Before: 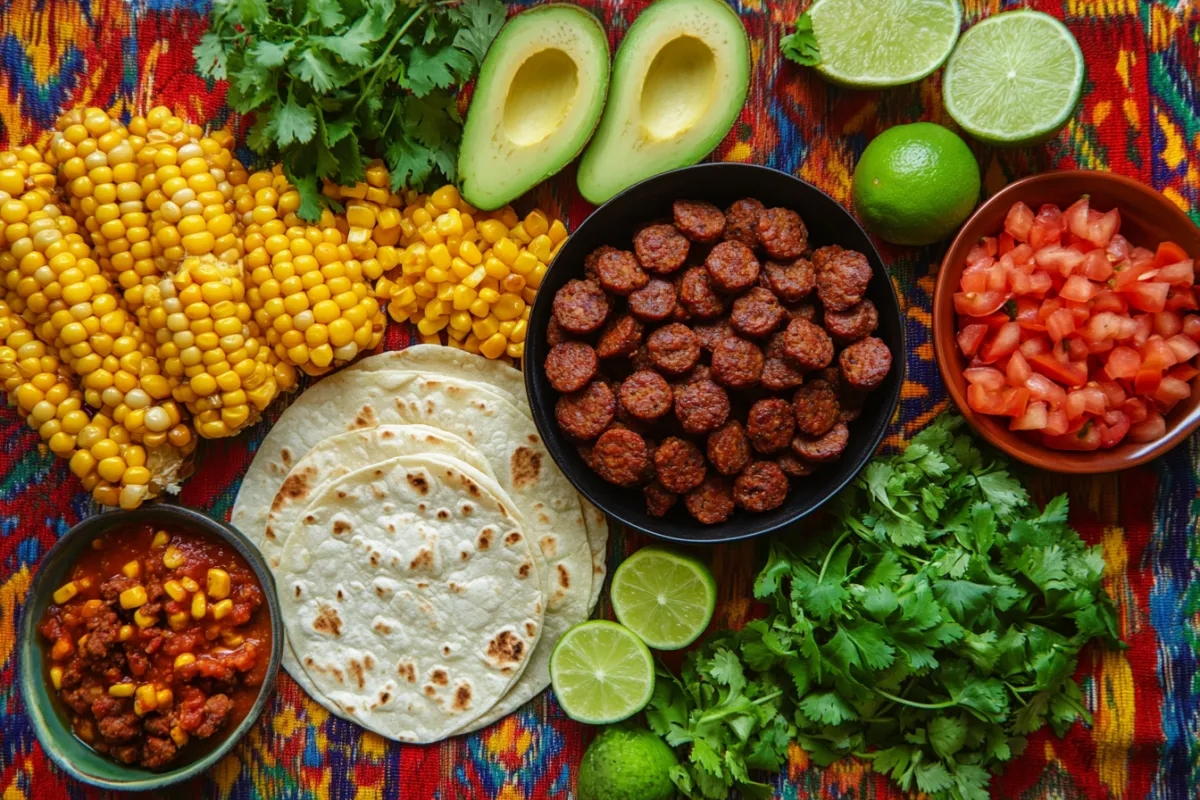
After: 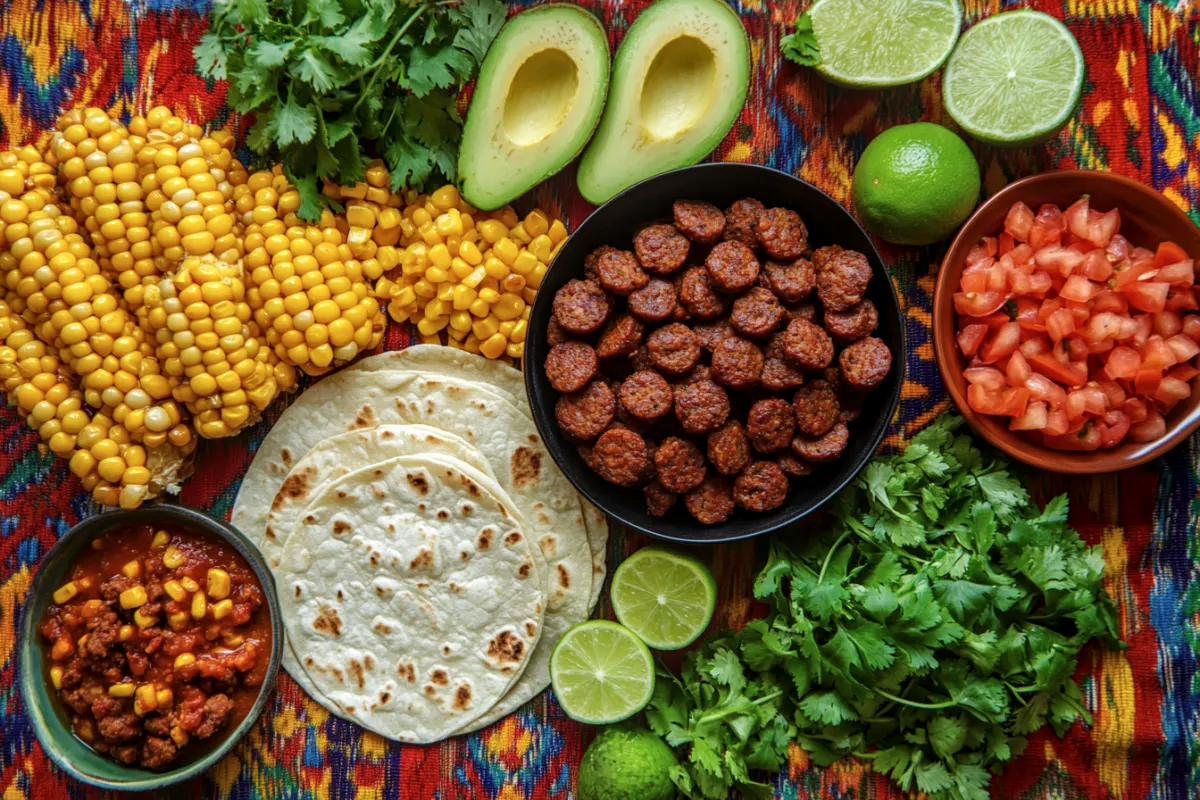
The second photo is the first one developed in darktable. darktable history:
local contrast: on, module defaults
contrast brightness saturation: contrast 0.01, saturation -0.065
